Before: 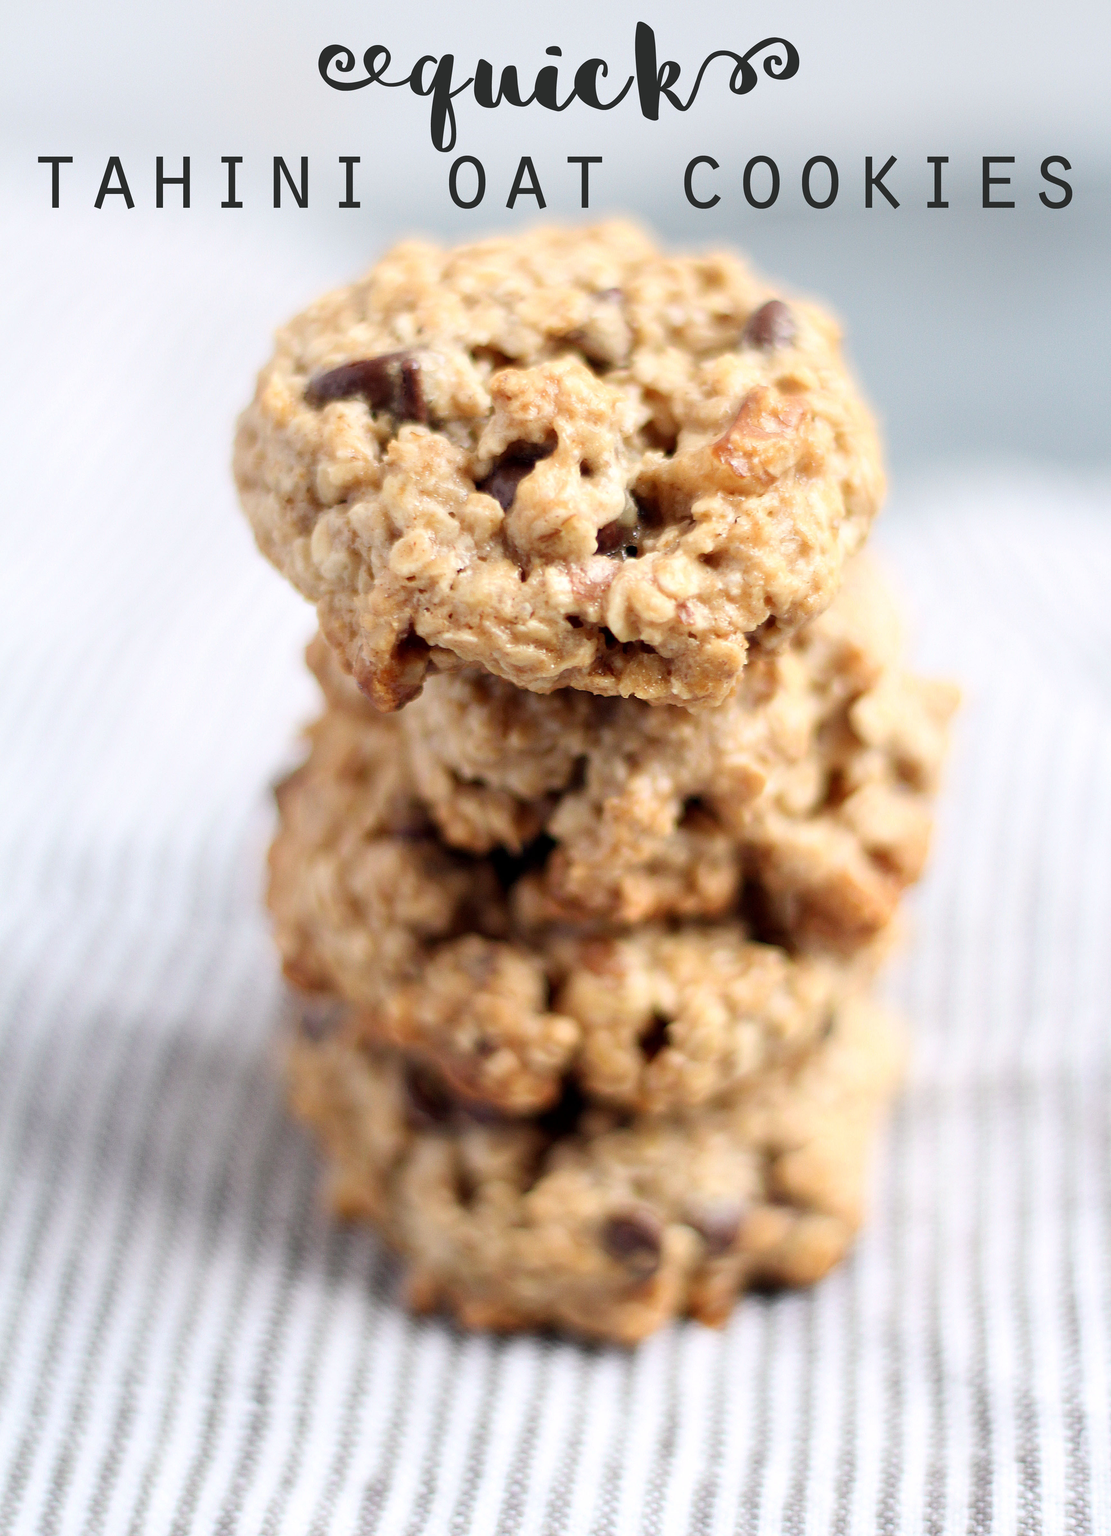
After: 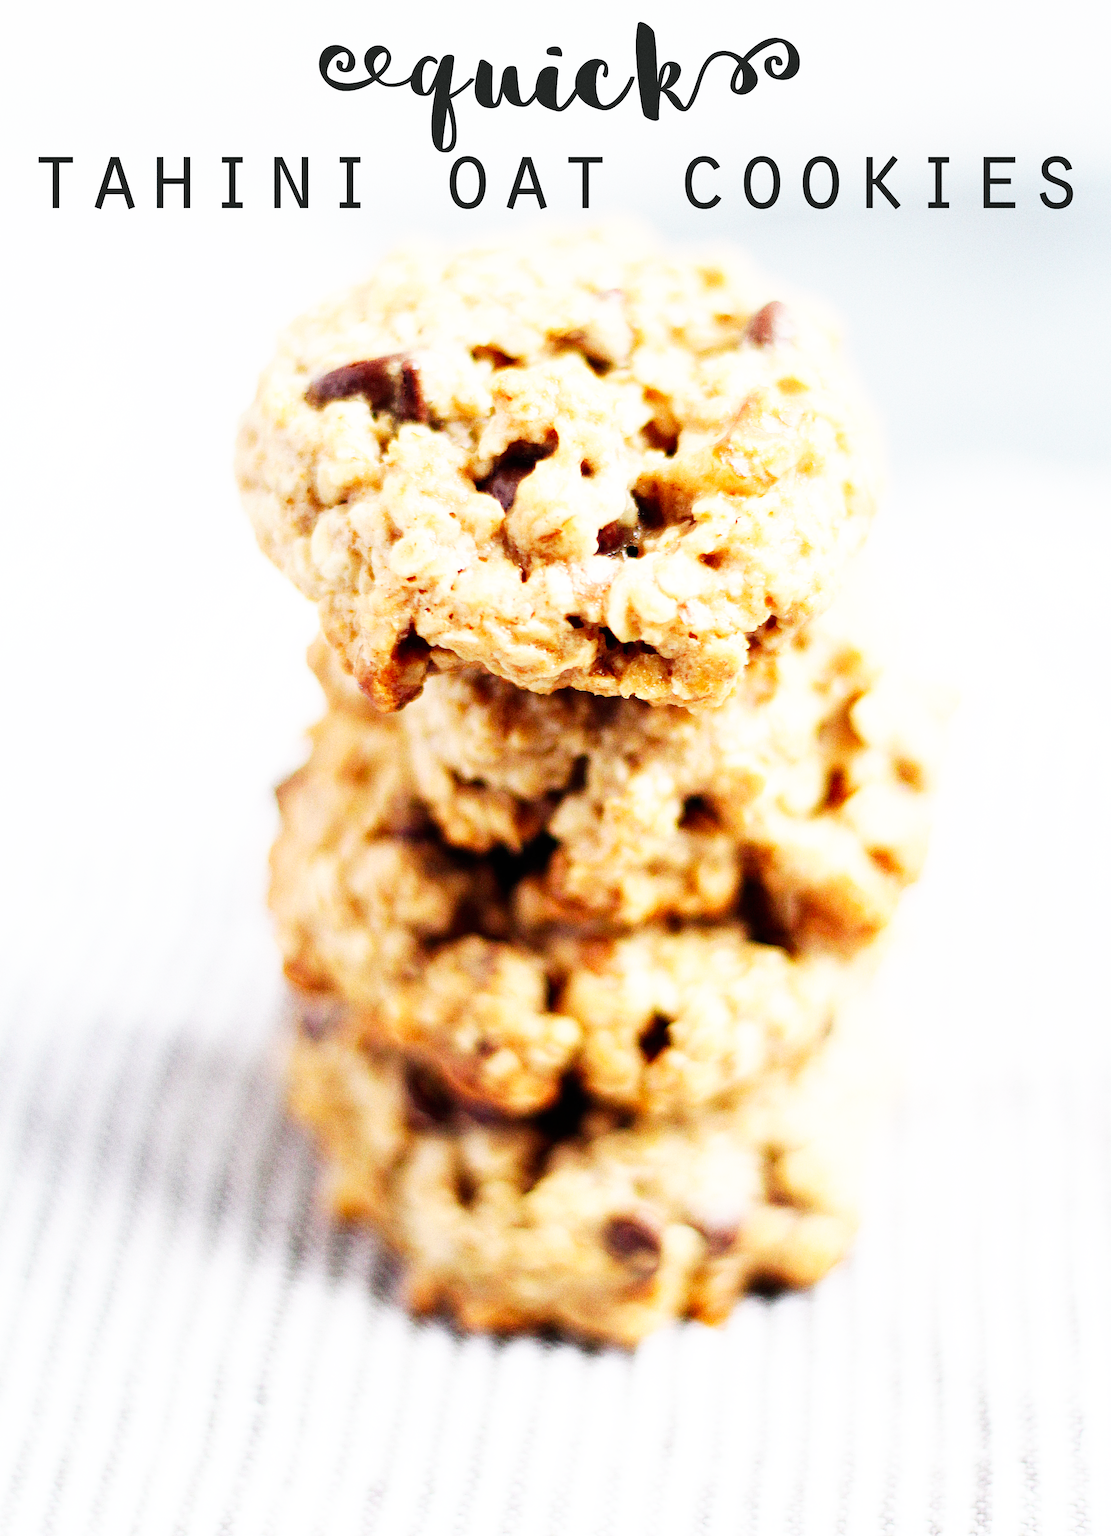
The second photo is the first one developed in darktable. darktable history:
grain: coarseness 0.09 ISO, strength 40%
haze removal: compatibility mode true, adaptive false
base curve: curves: ch0 [(0, 0) (0.007, 0.004) (0.027, 0.03) (0.046, 0.07) (0.207, 0.54) (0.442, 0.872) (0.673, 0.972) (1, 1)], preserve colors none
